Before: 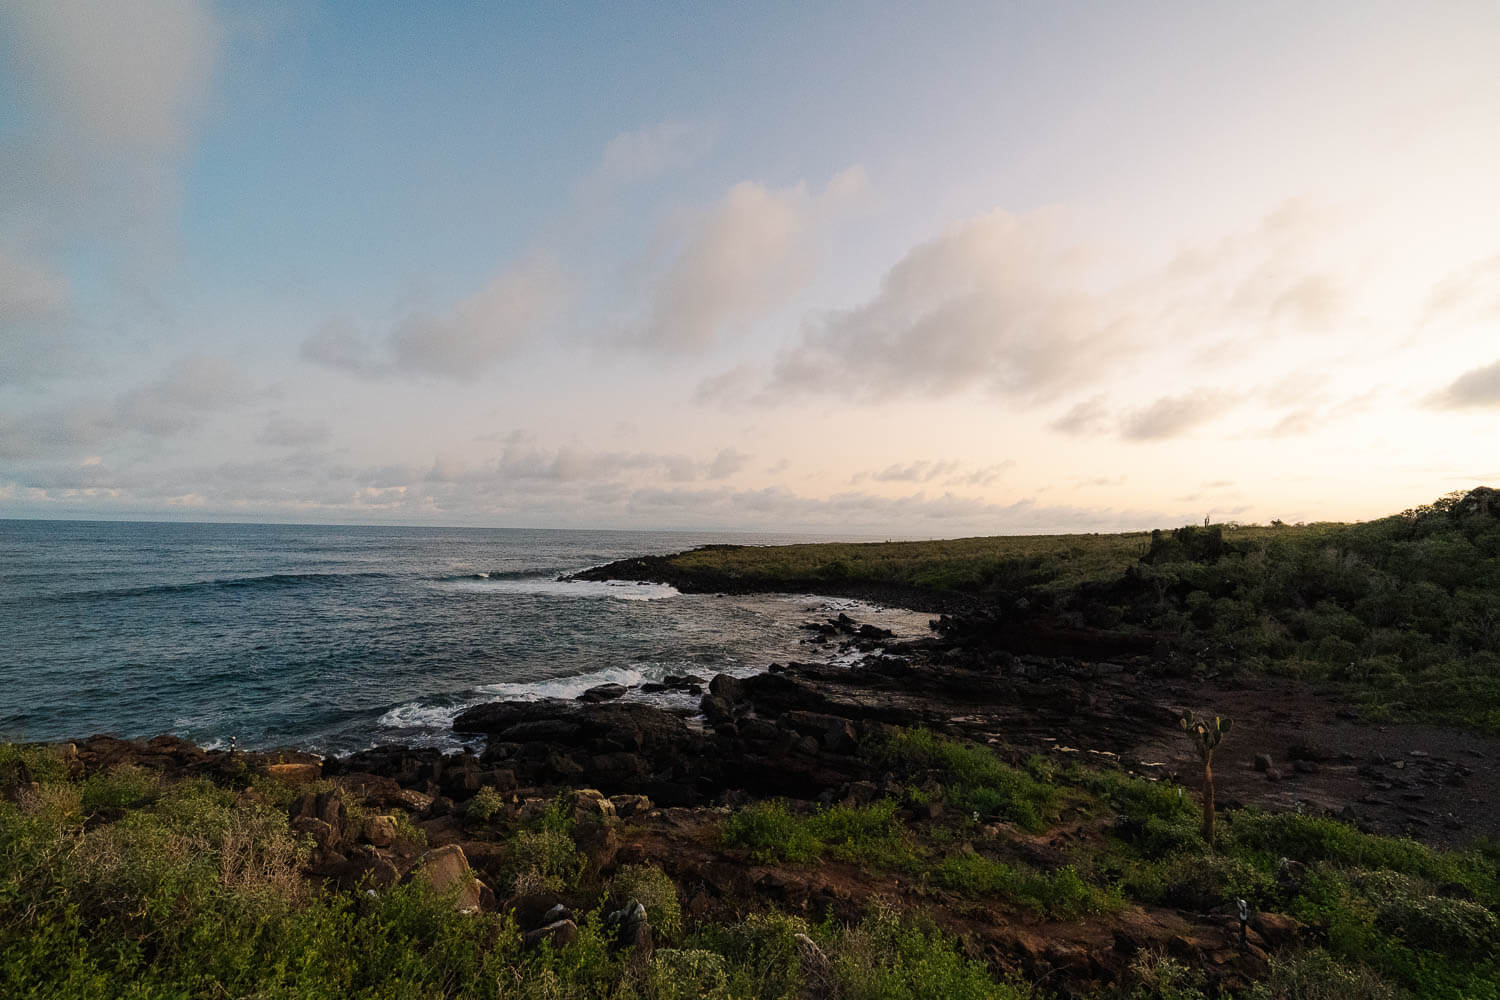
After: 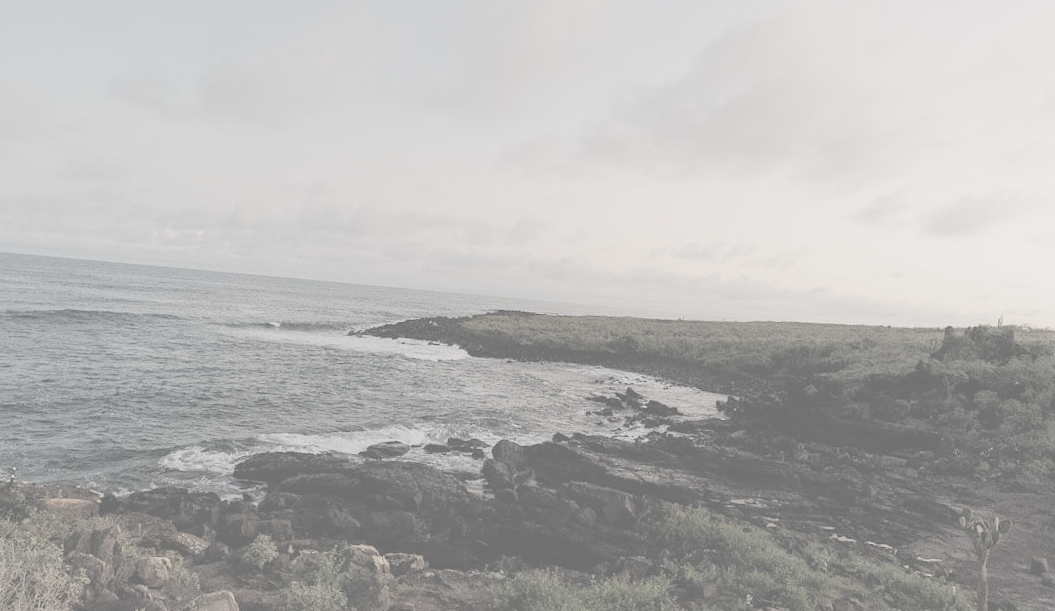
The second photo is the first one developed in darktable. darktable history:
contrast brightness saturation: contrast -0.303, brightness 0.736, saturation -0.791
crop and rotate: angle -4.06°, left 9.864%, top 20.52%, right 12.495%, bottom 11.999%
